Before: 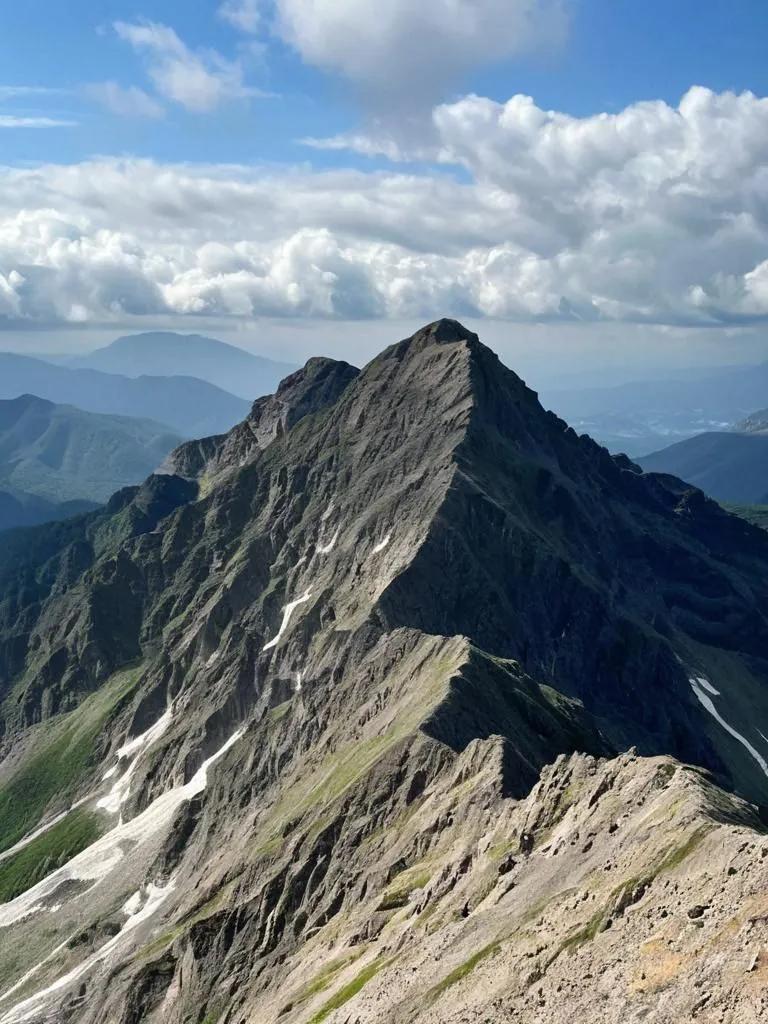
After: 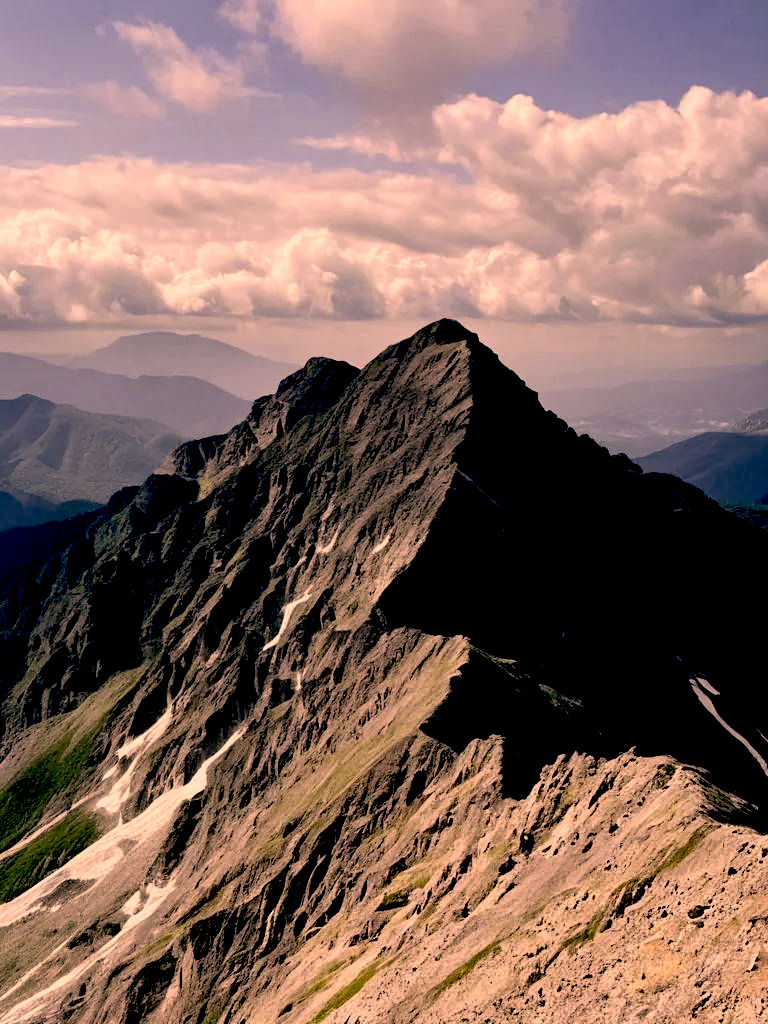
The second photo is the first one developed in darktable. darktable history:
exposure: black level correction 0.055, exposure -0.031 EV, compensate highlight preservation false
tone equalizer: smoothing diameter 24.86%, edges refinement/feathering 8.7, preserve details guided filter
color correction: highlights a* 39.79, highlights b* 39.61, saturation 0.693
